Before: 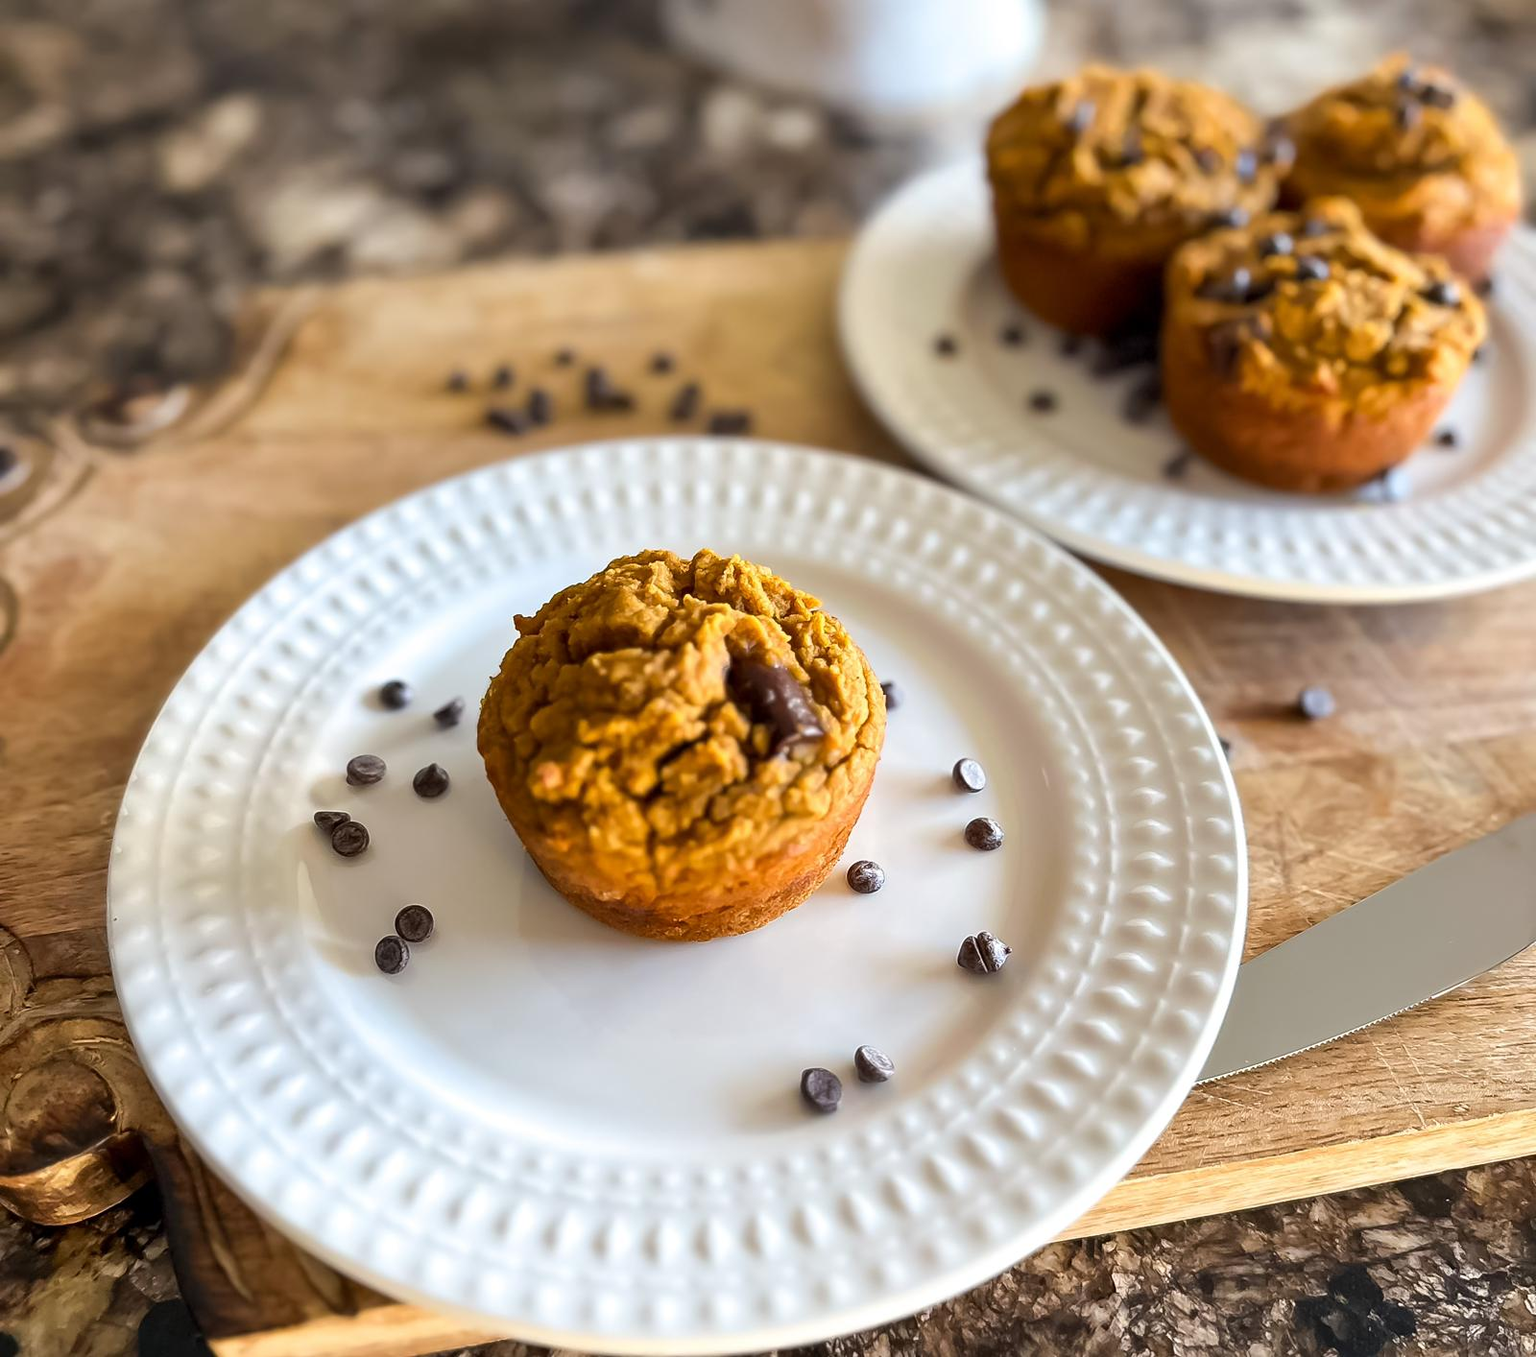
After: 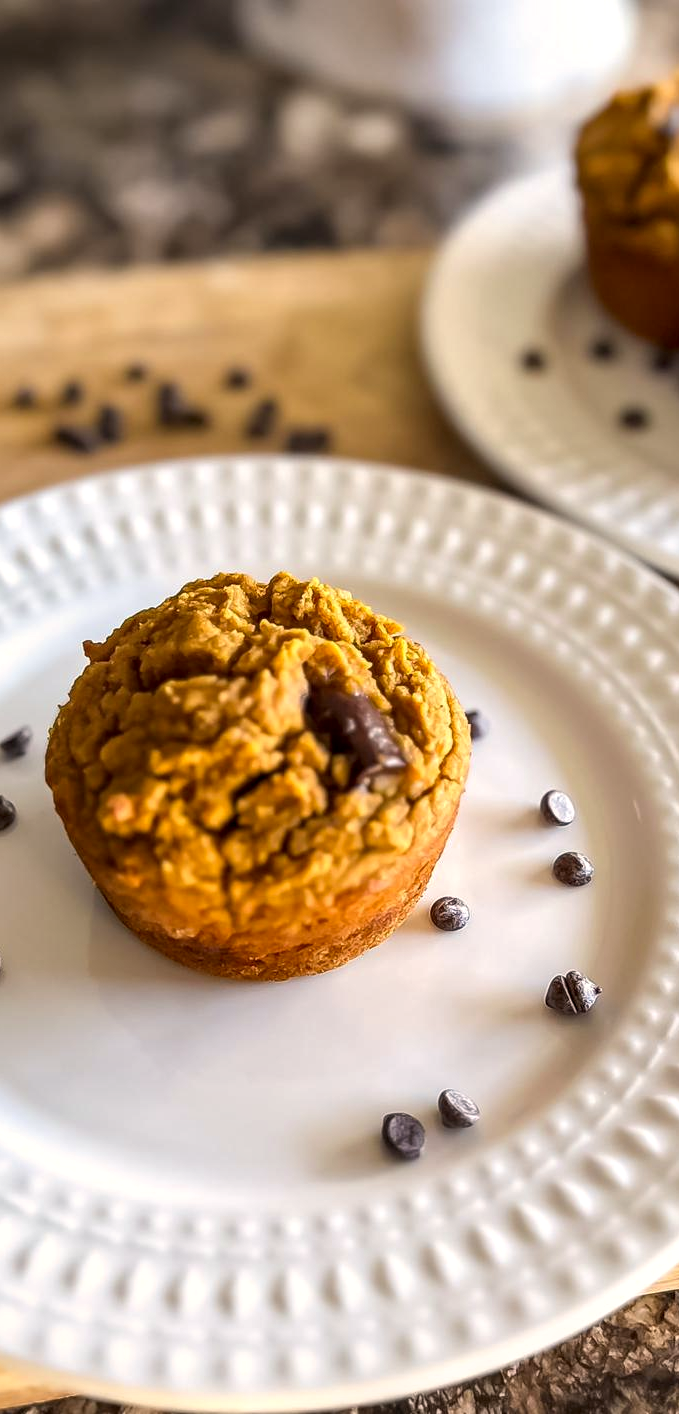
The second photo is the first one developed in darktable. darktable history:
tone equalizer: mask exposure compensation -0.493 EV
color correction: highlights a* 3.9, highlights b* 5.13
local contrast: detail 130%
crop: left 28.256%, right 29.292%
